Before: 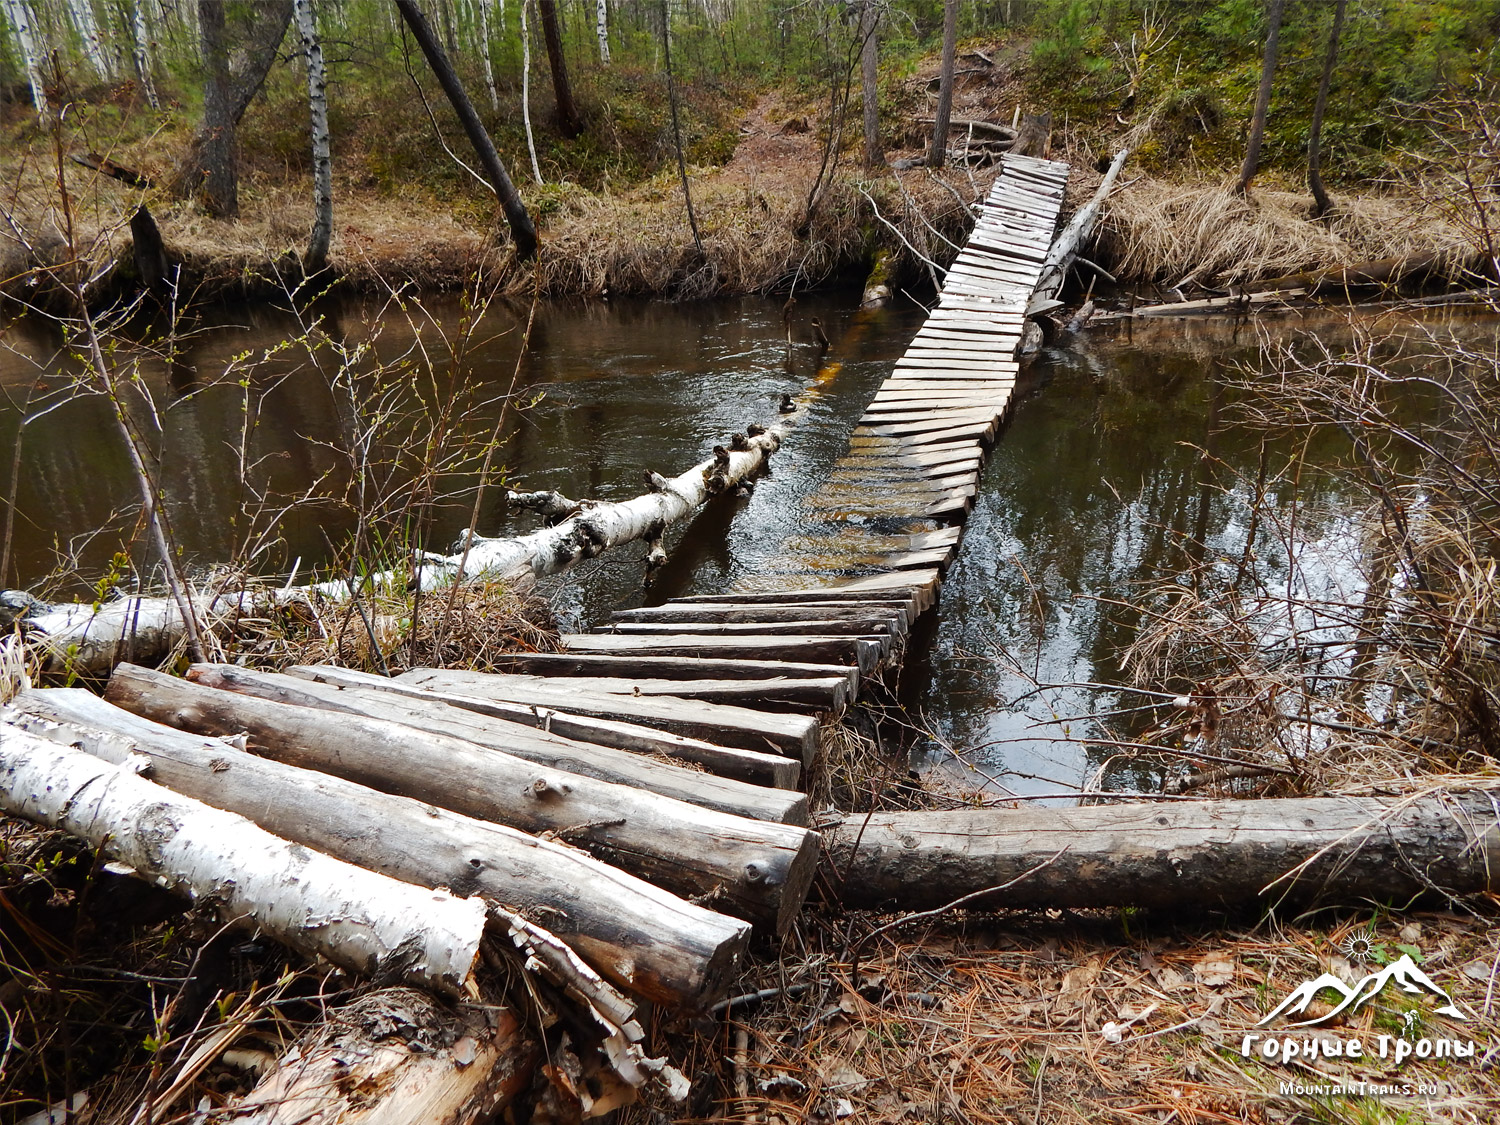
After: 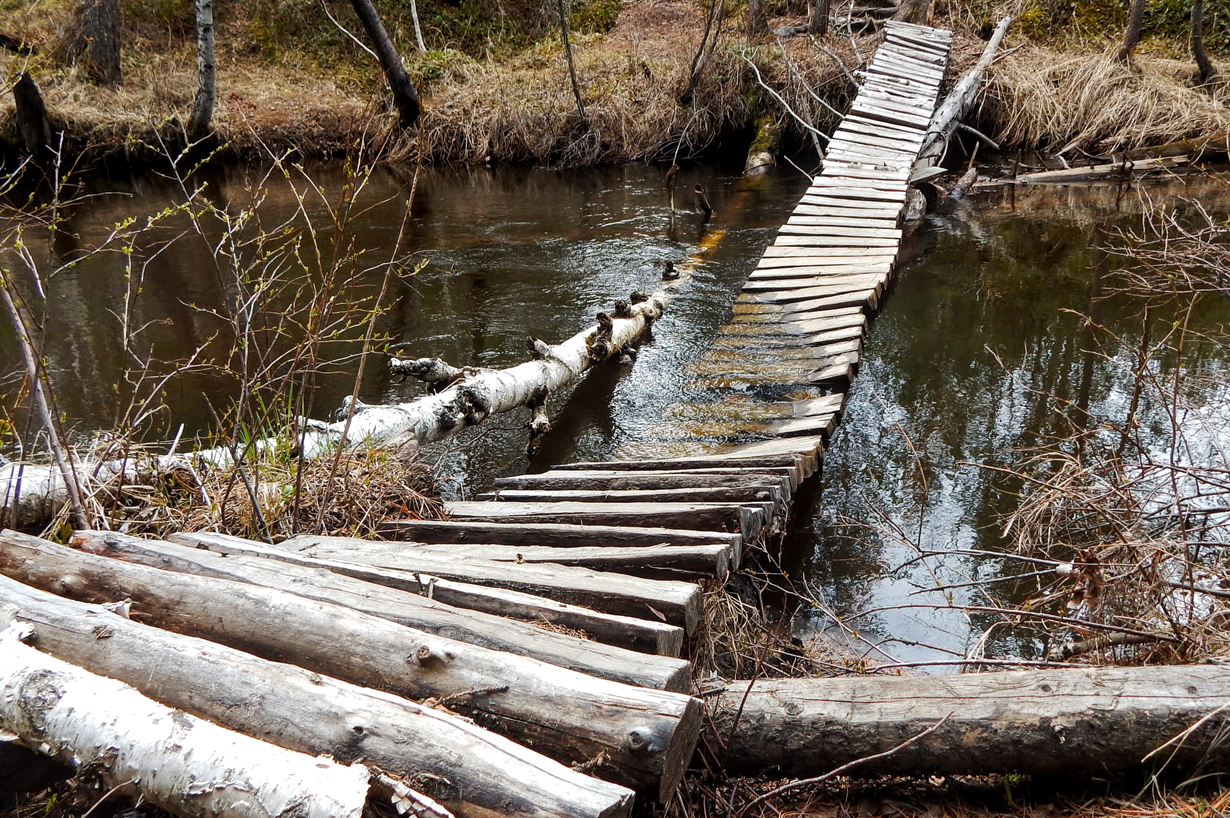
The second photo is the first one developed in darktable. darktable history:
local contrast: highlights 99%, shadows 86%, detail 160%, midtone range 0.2
crop: left 7.856%, top 11.836%, right 10.12%, bottom 15.387%
